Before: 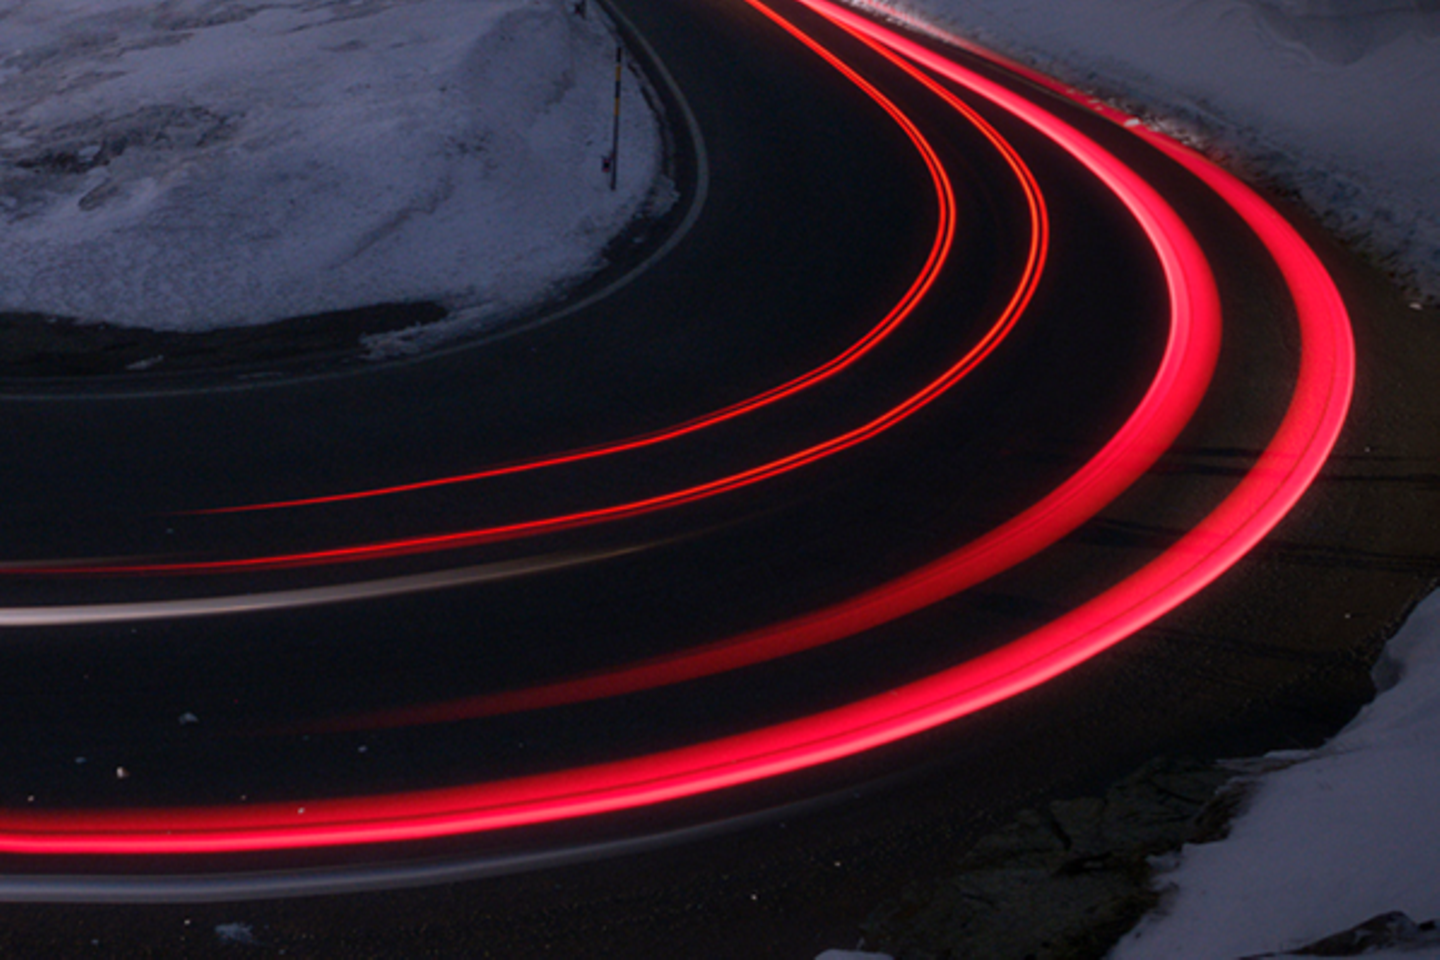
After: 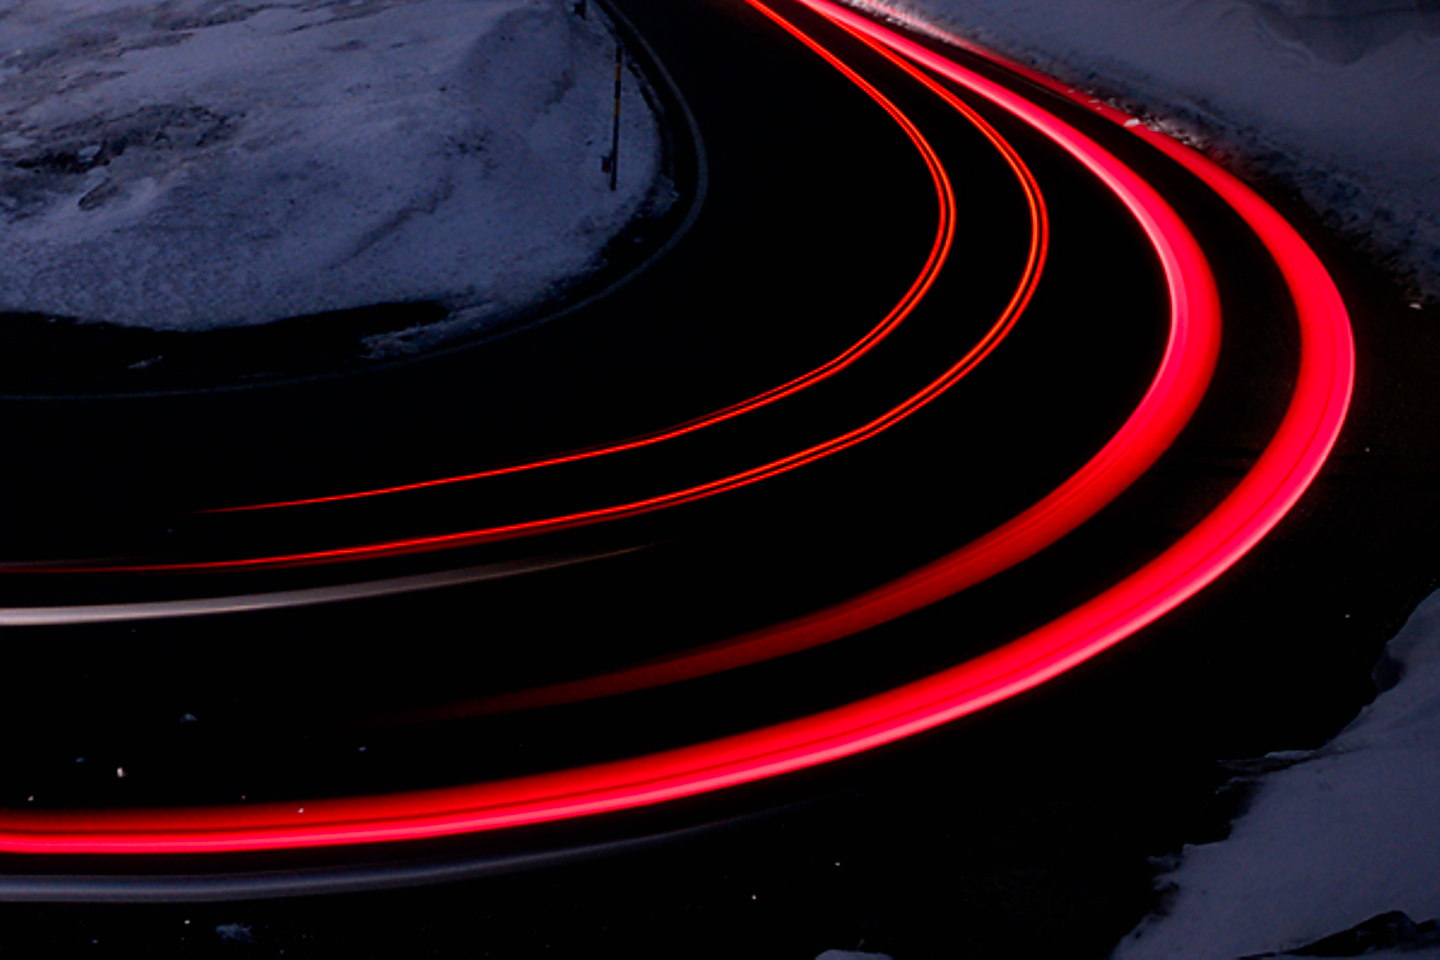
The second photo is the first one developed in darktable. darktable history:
filmic rgb: black relative exposure -8.2 EV, white relative exposure 2.2 EV, threshold 3 EV, hardness 7.11, latitude 75%, contrast 1.325, highlights saturation mix -2%, shadows ↔ highlights balance 30%, preserve chrominance no, color science v5 (2021), contrast in shadows safe, contrast in highlights safe, enable highlight reconstruction true
sharpen: radius 1.4, amount 1.25, threshold 0.7
